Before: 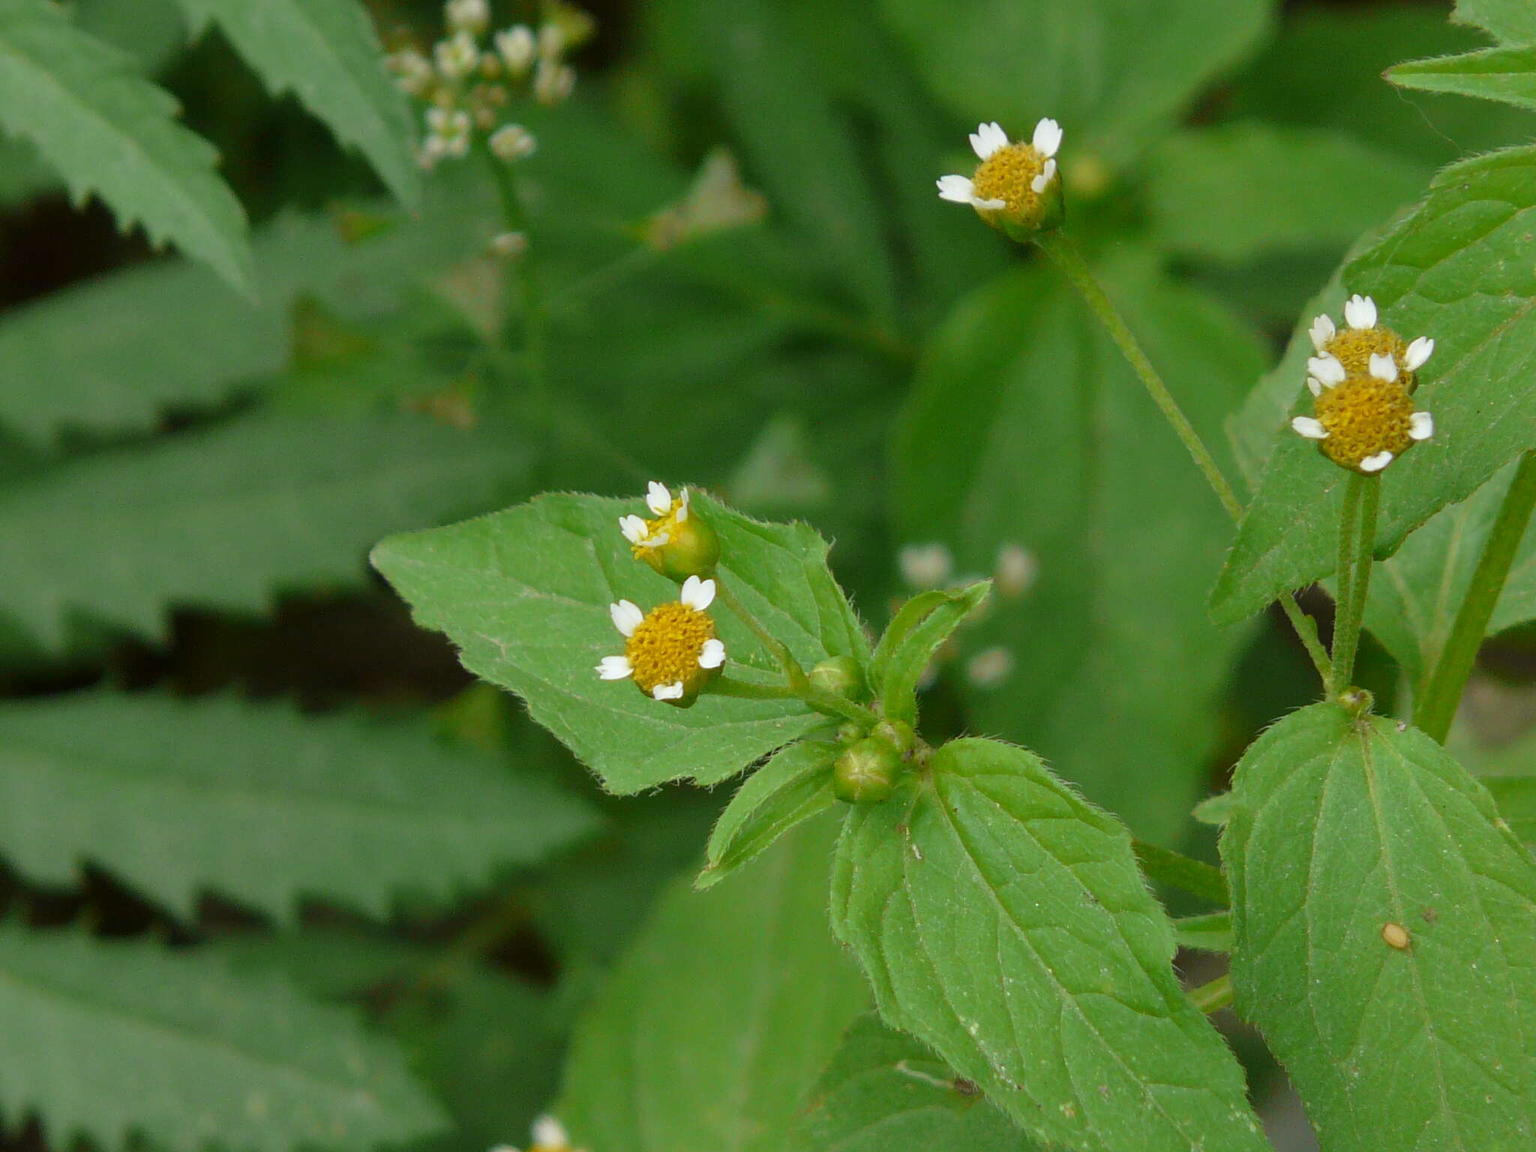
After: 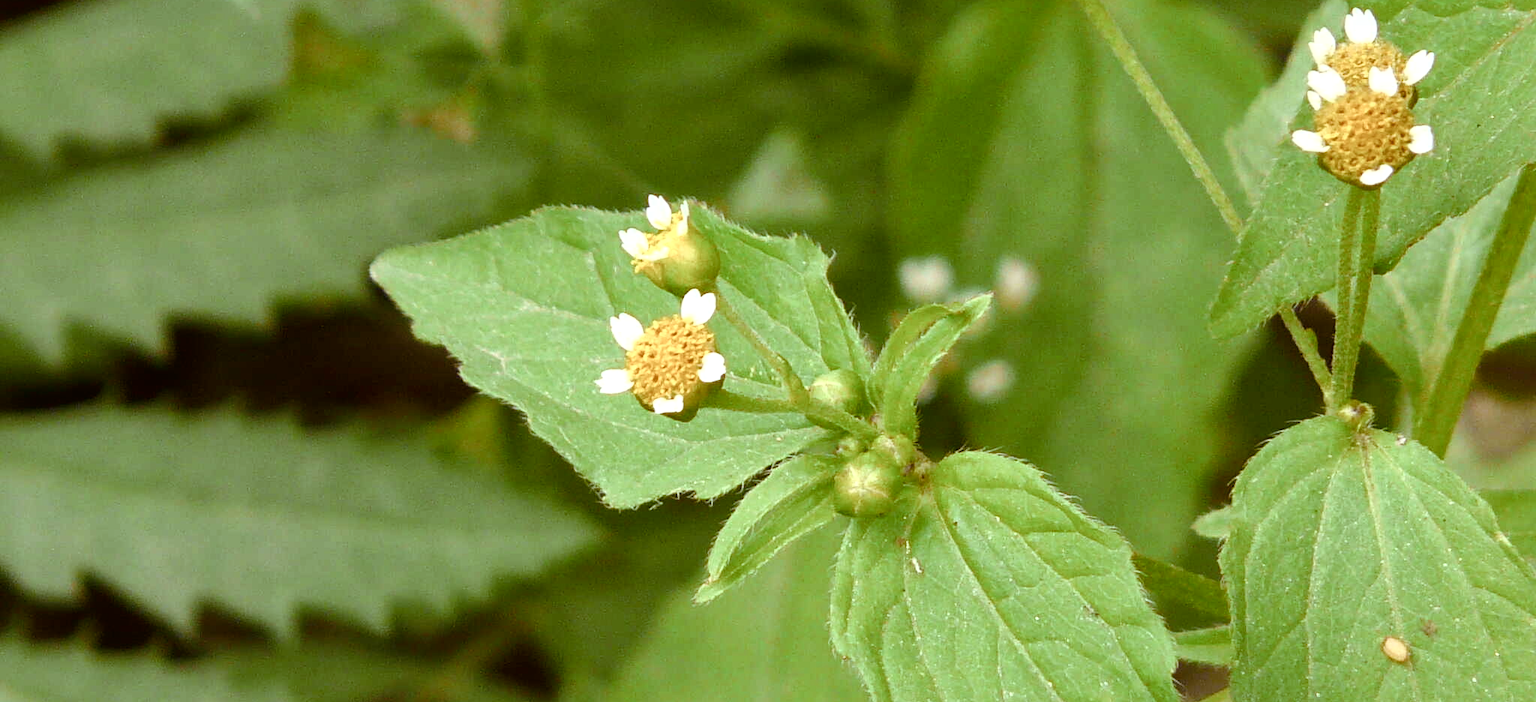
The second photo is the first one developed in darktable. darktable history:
crop and rotate: top 24.897%, bottom 14.05%
tone curve: curves: ch0 [(0, 0) (0.003, 0.028) (0.011, 0.028) (0.025, 0.026) (0.044, 0.036) (0.069, 0.06) (0.1, 0.101) (0.136, 0.15) (0.177, 0.203) (0.224, 0.271) (0.277, 0.345) (0.335, 0.422) (0.399, 0.515) (0.468, 0.611) (0.543, 0.716) (0.623, 0.826) (0.709, 0.942) (0.801, 0.992) (0.898, 1) (1, 1)], color space Lab, independent channels, preserve colors none
color balance rgb: shadows lift › chroma 9.697%, shadows lift › hue 42.11°, perceptual saturation grading › global saturation 20%, perceptual saturation grading › highlights -48.964%, perceptual saturation grading › shadows 25.428%
local contrast: mode bilateral grid, contrast 19, coarseness 50, detail 119%, midtone range 0.2
contrast equalizer: octaves 7, y [[0.5, 0.488, 0.462, 0.461, 0.491, 0.5], [0.5 ×6], [0.5 ×6], [0 ×6], [0 ×6]], mix 0.197
